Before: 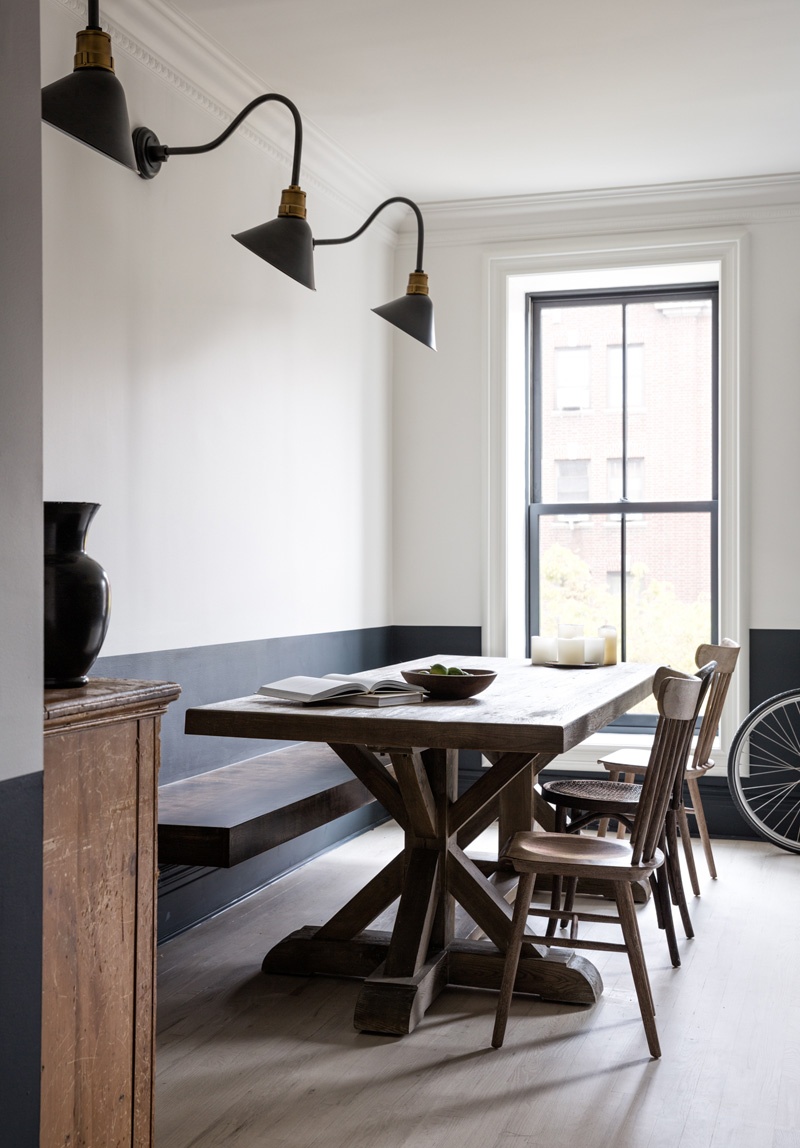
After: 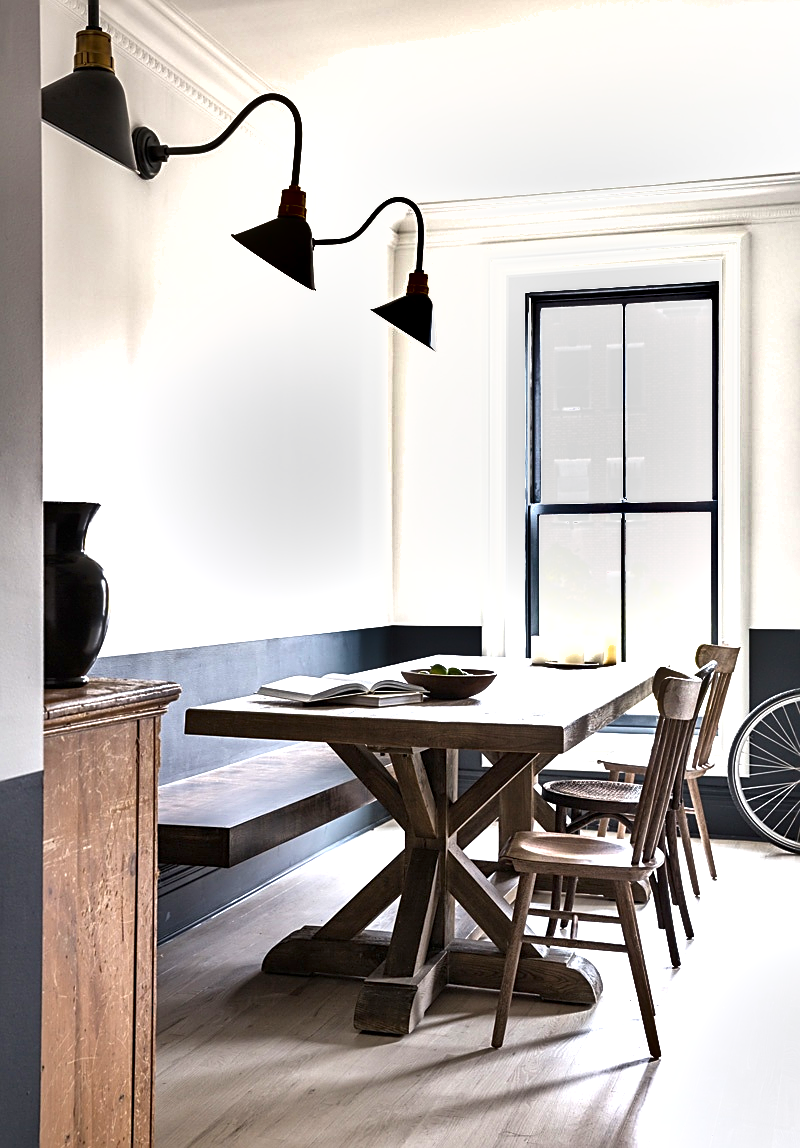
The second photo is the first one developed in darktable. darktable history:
exposure: black level correction 0, exposure 1.1 EV, compensate highlight preservation false
shadows and highlights: shadows 75, highlights -60.85, soften with gaussian
sharpen: on, module defaults
